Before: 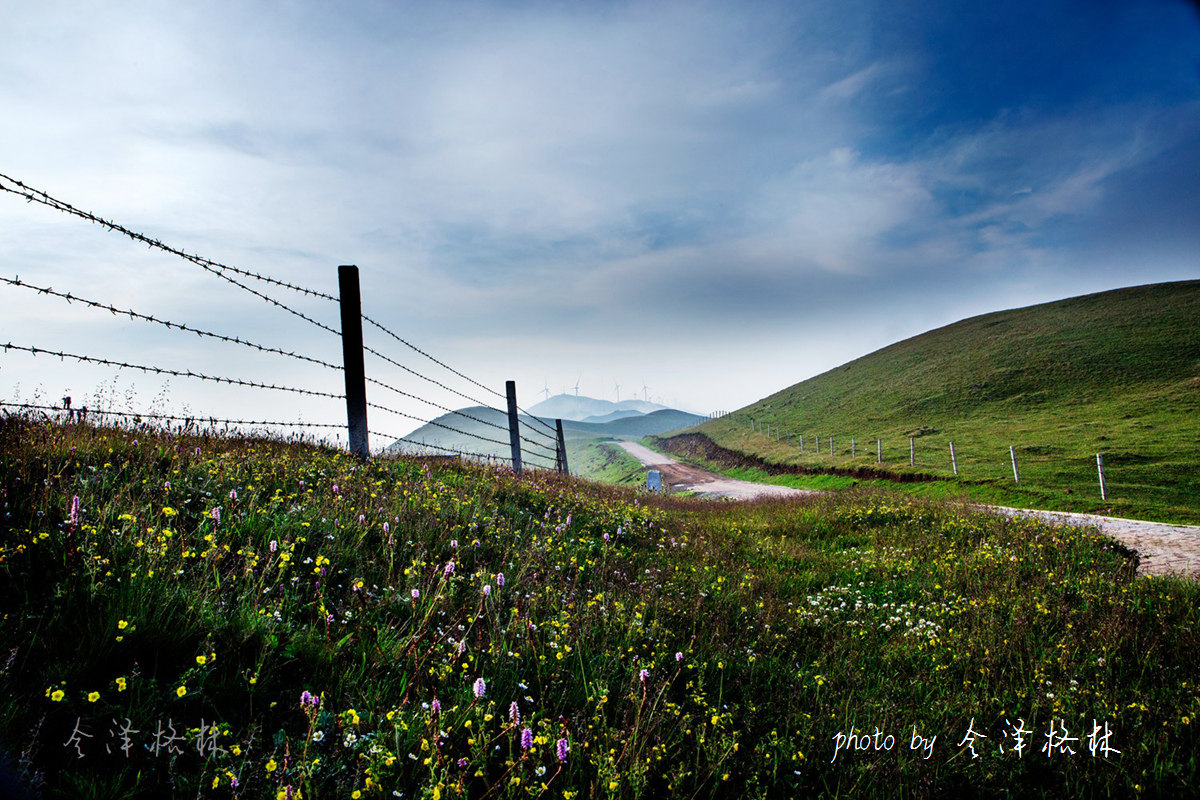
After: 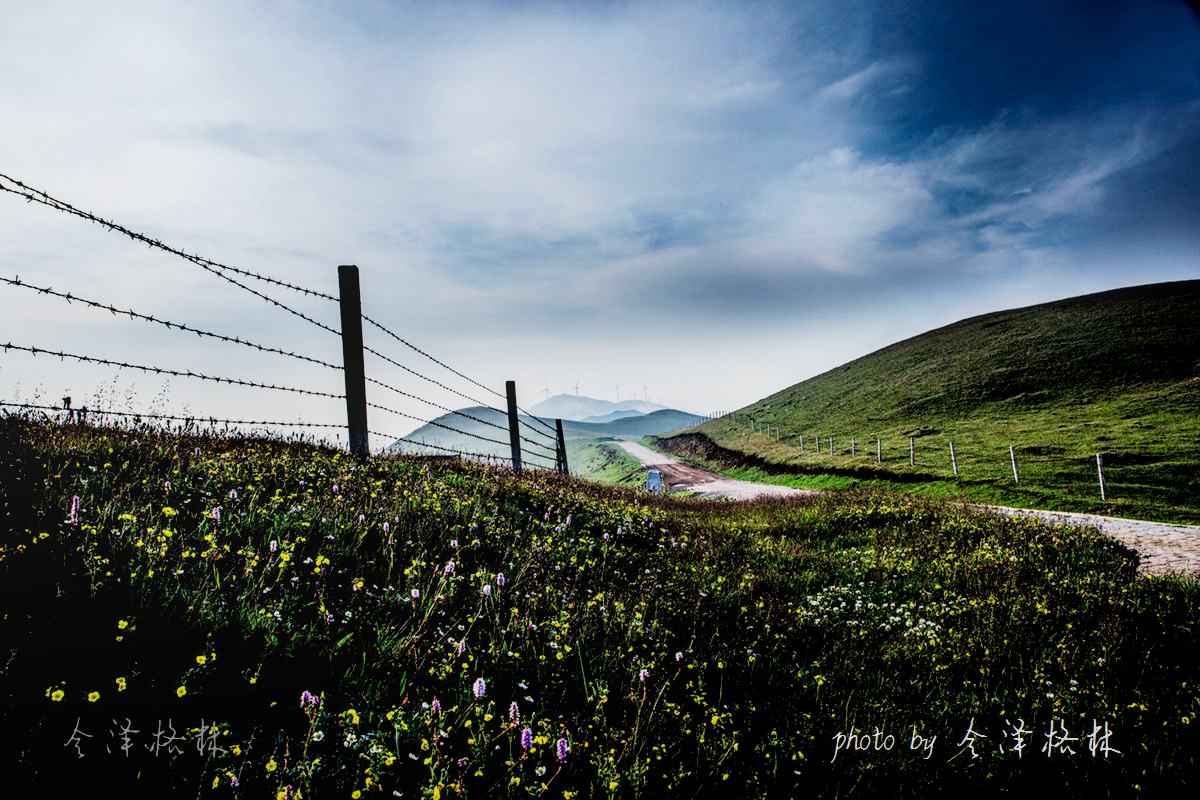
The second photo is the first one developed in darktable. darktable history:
filmic rgb: black relative exposure -5.01 EV, white relative exposure 3.56 EV, threshold -0.275 EV, transition 3.19 EV, structure ↔ texture 99.15%, hardness 3.18, contrast 1.506, highlights saturation mix -49.5%, enable highlight reconstruction true
exposure: black level correction 0.004, exposure 0.015 EV, compensate highlight preservation false
local contrast: on, module defaults
